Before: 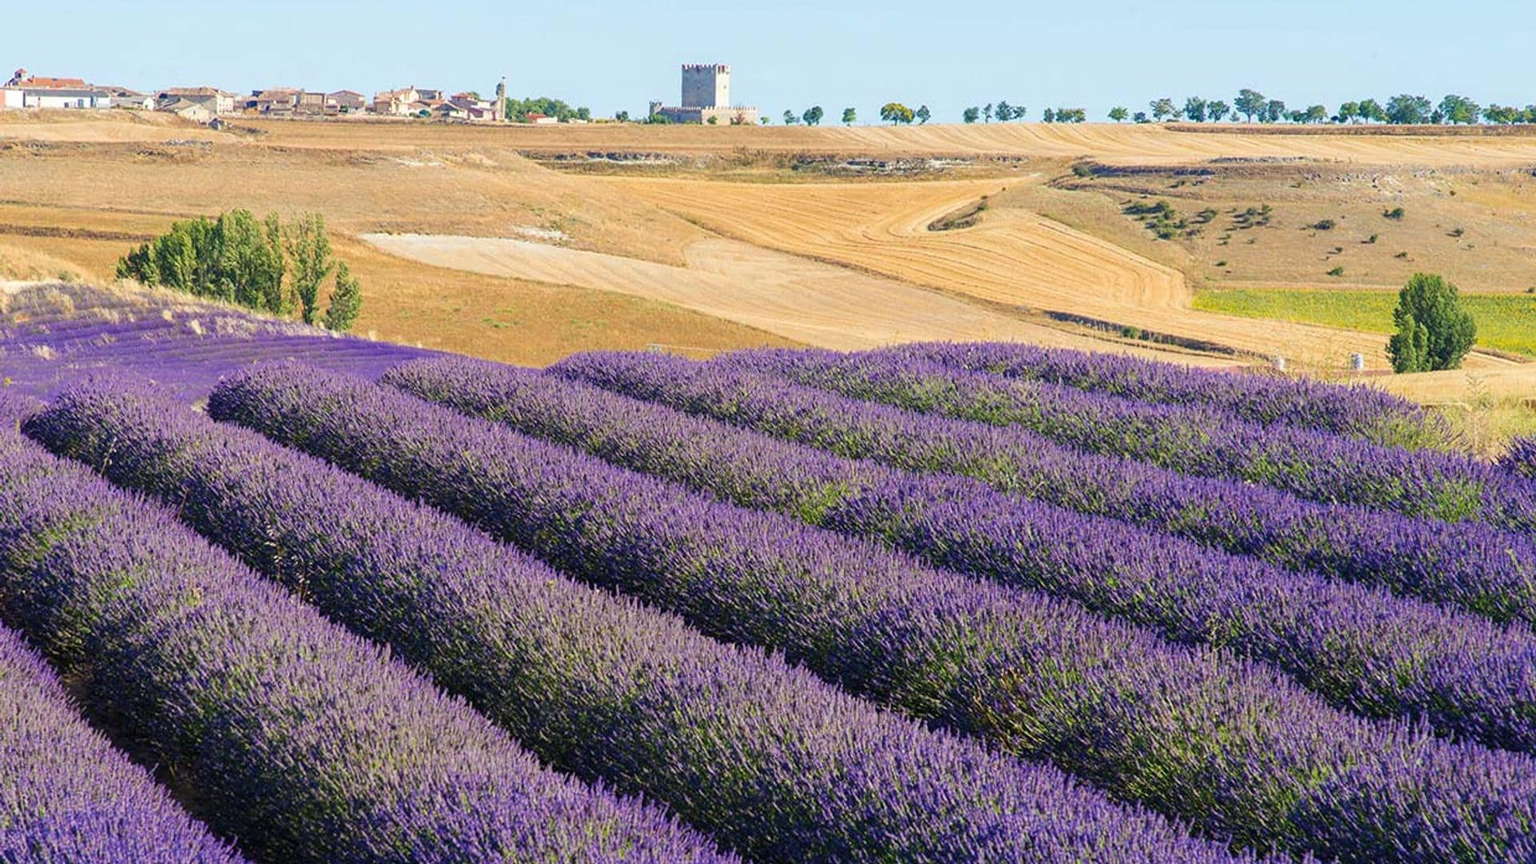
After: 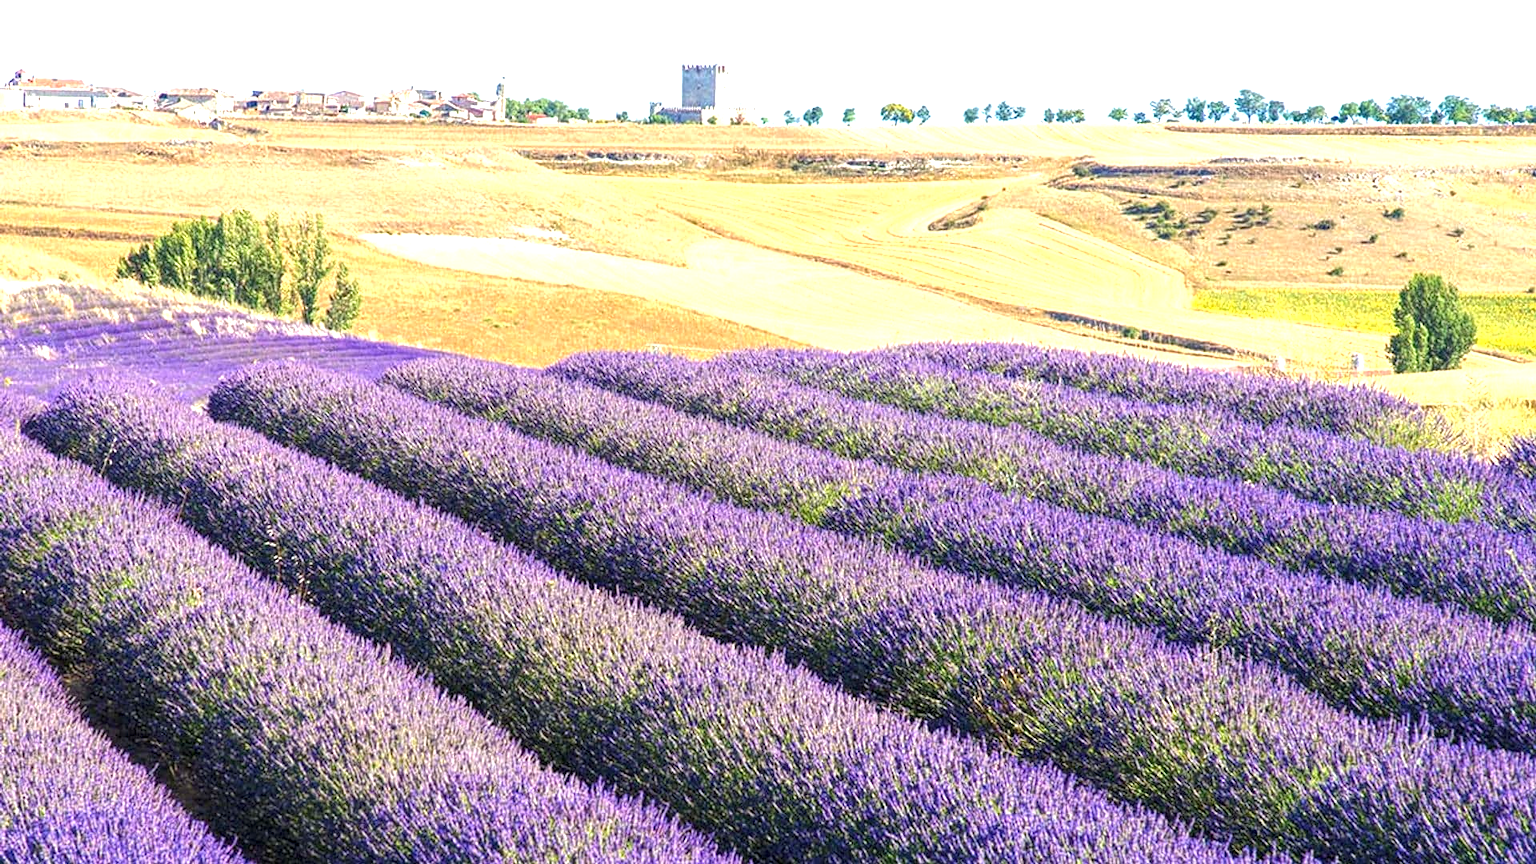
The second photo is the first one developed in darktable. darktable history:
local contrast: highlights 93%, shadows 87%, detail 160%, midtone range 0.2
exposure: black level correction 0, exposure 1.001 EV, compensate highlight preservation false
